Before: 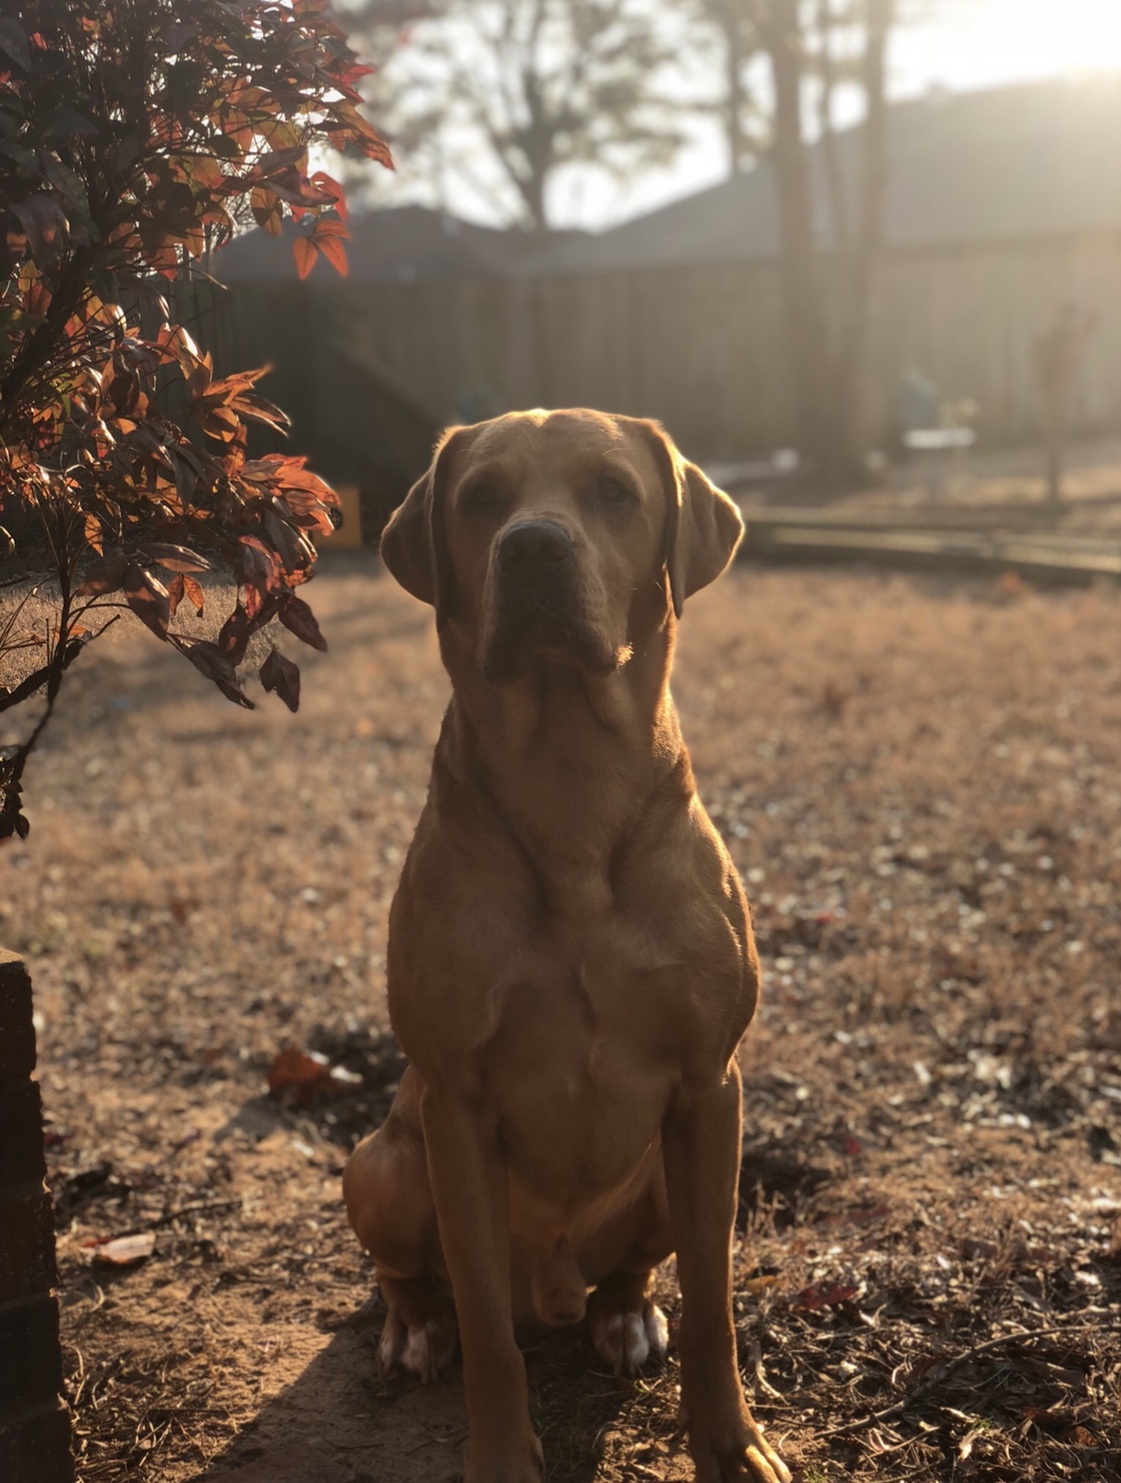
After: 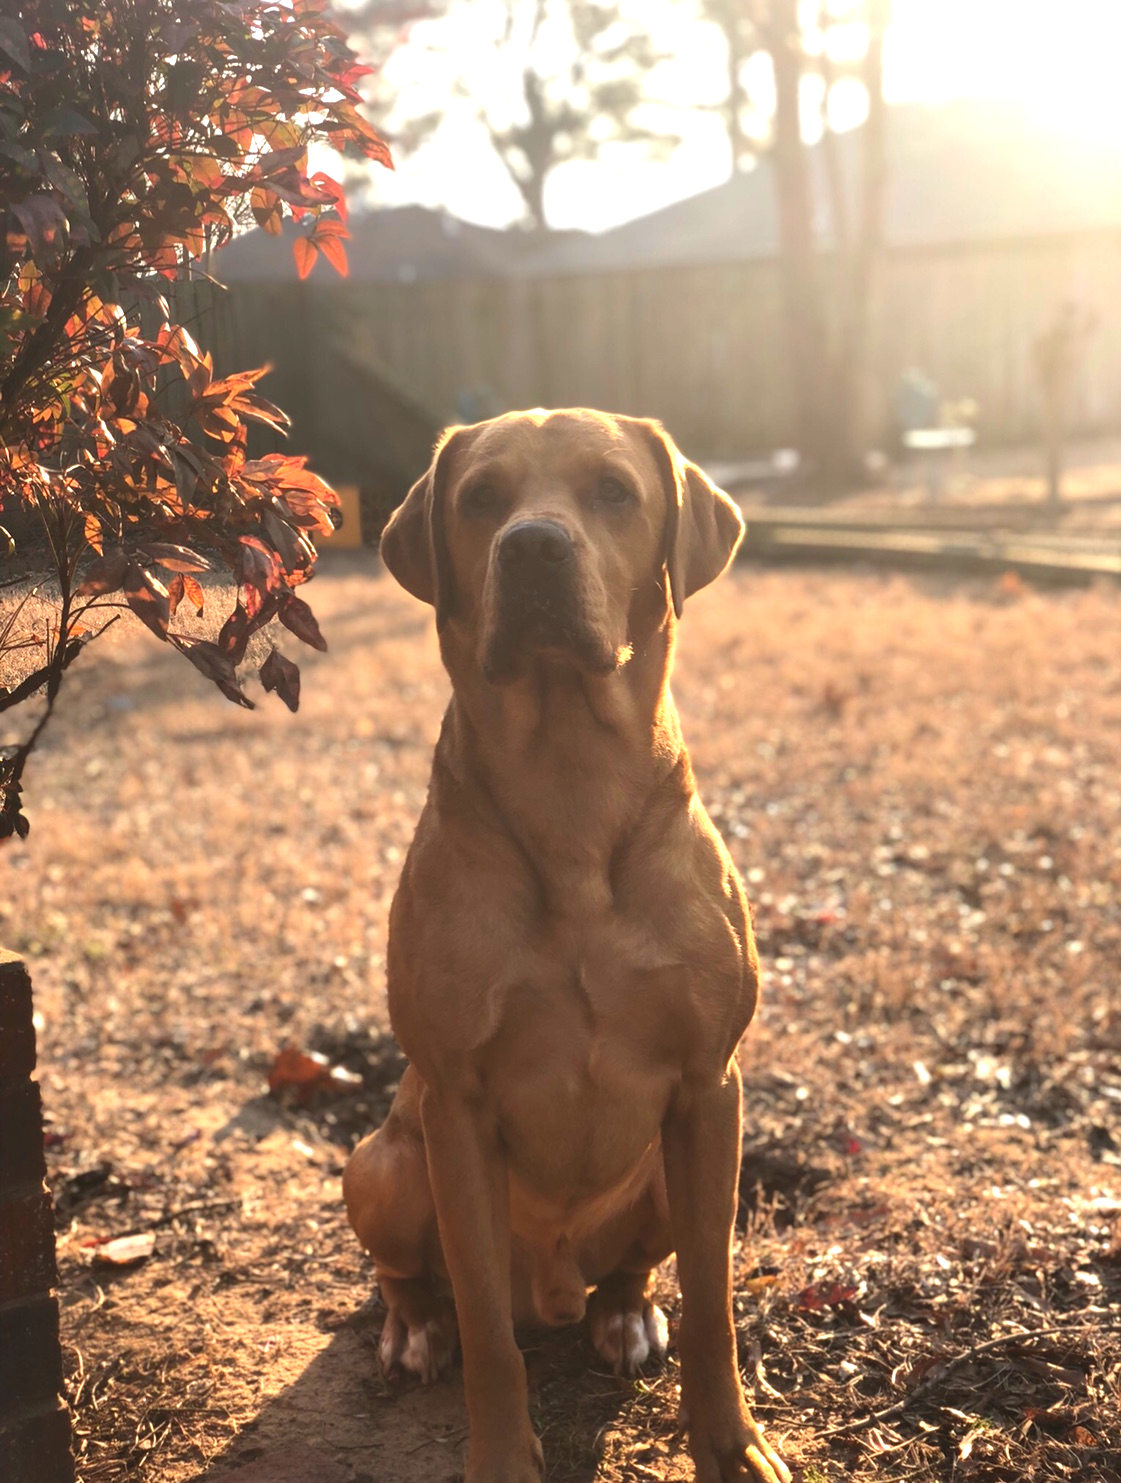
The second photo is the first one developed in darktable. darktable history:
exposure: black level correction -0.002, exposure 1.11 EV, compensate exposure bias true, compensate highlight preservation false
